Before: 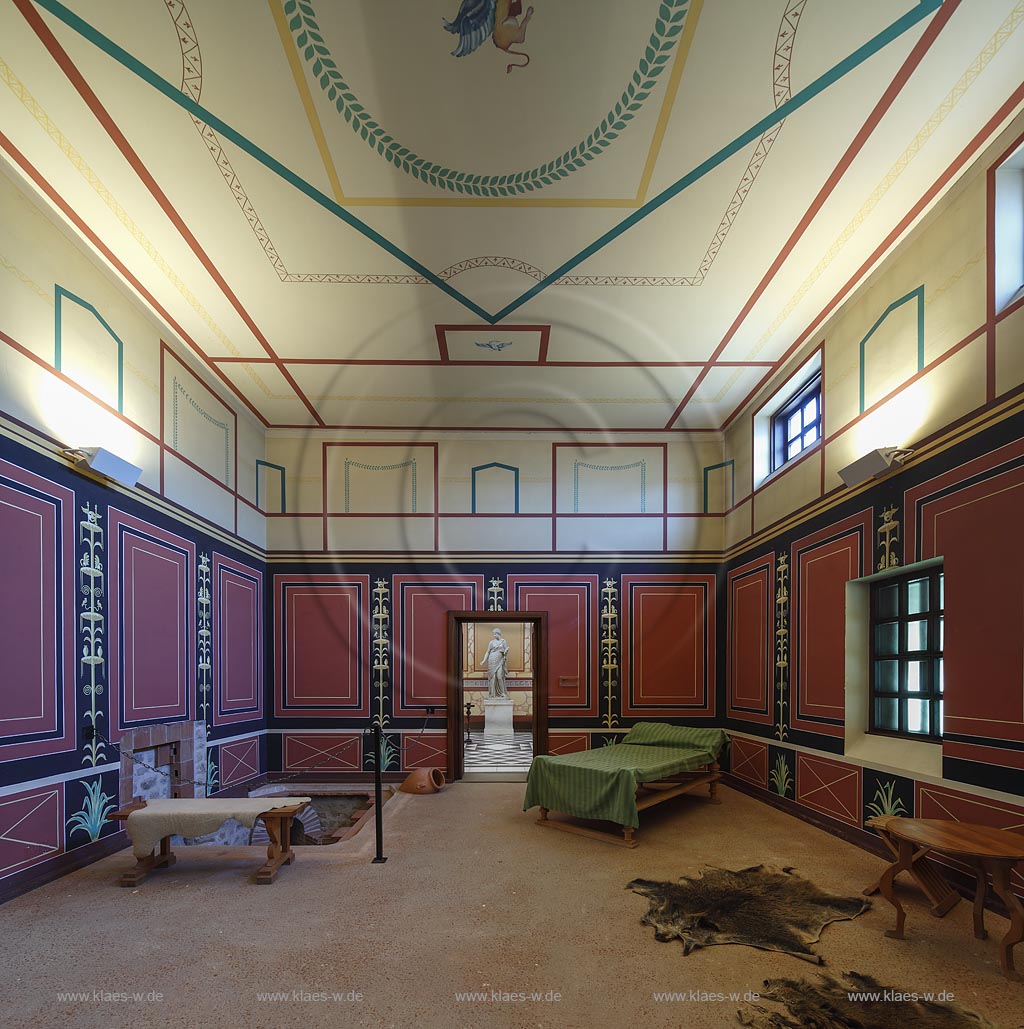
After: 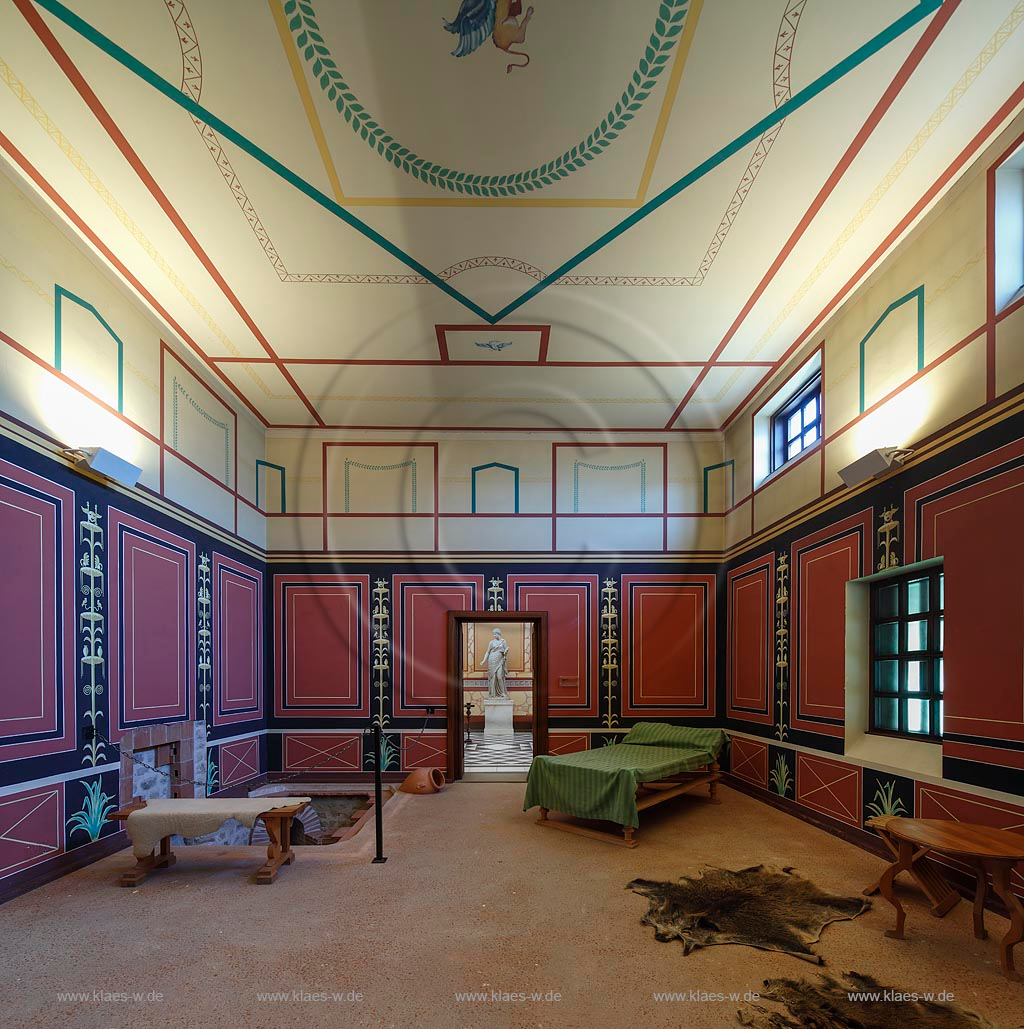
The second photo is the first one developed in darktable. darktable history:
color correction: highlights b* 0.007, saturation 0.993
